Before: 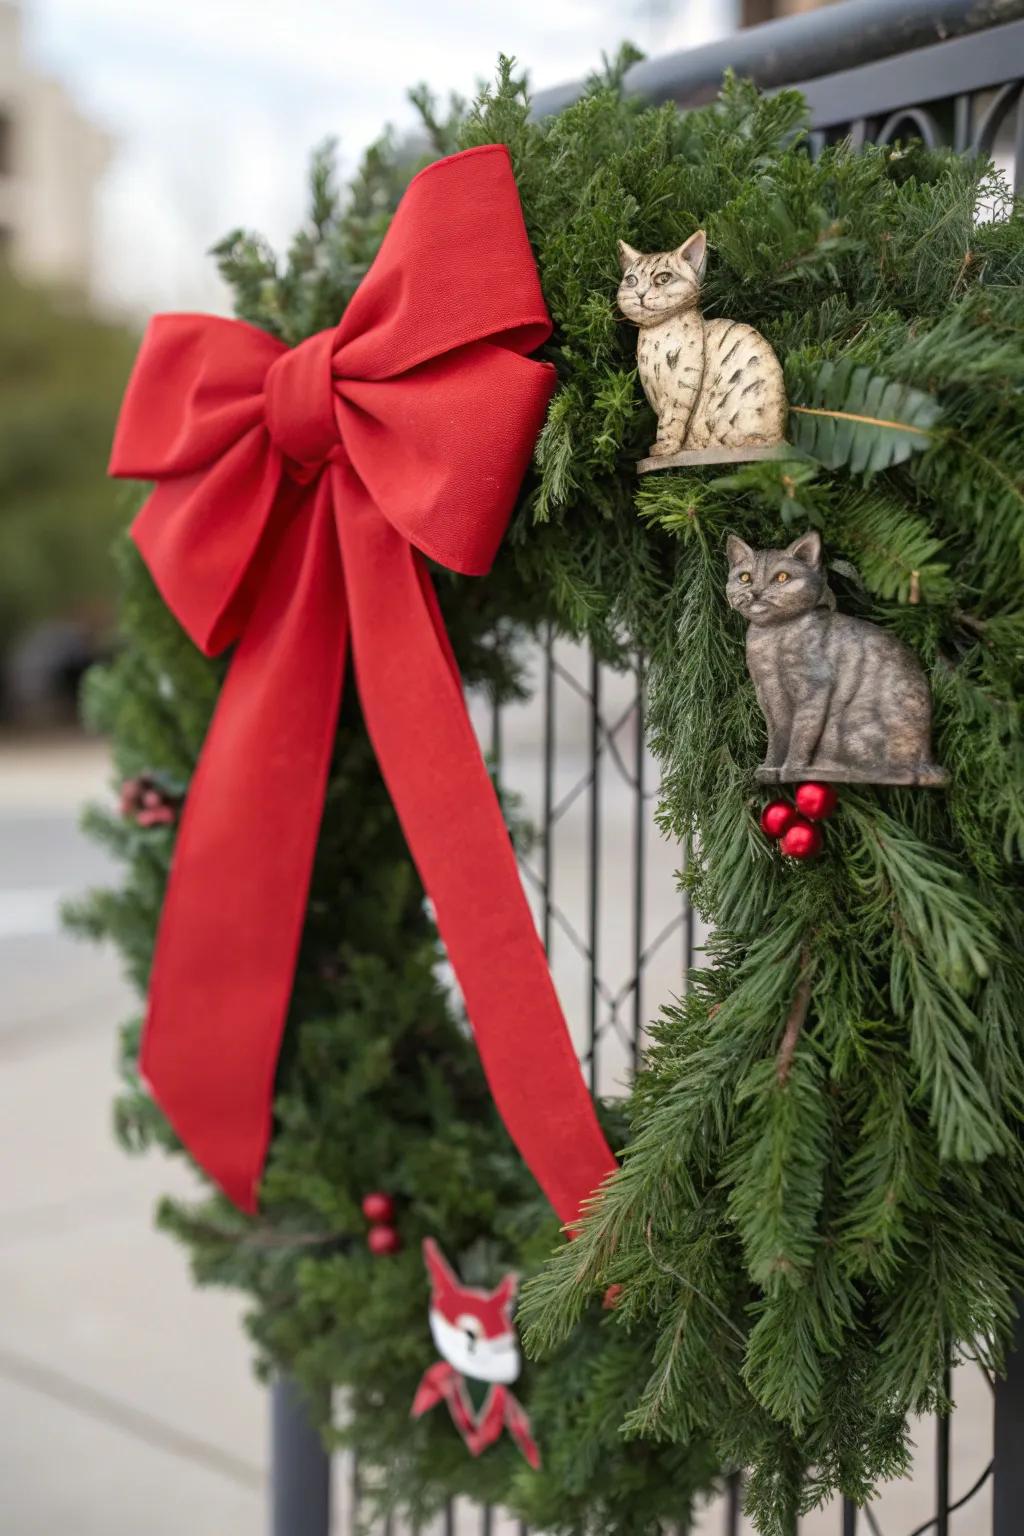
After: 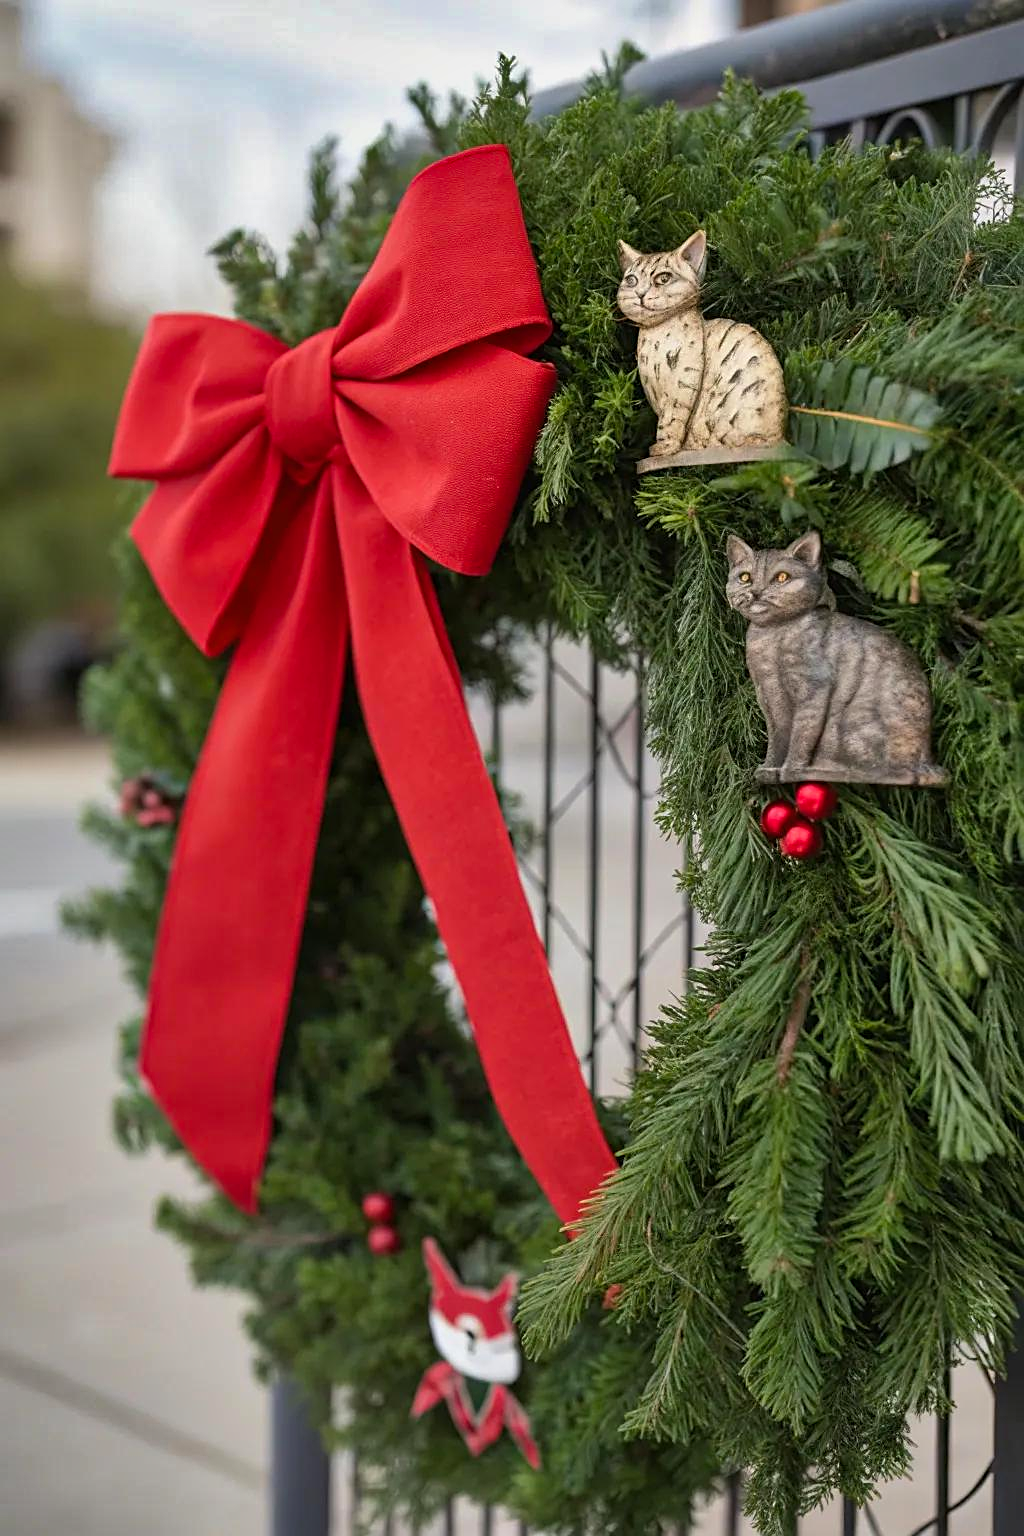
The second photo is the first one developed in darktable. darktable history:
shadows and highlights: white point adjustment -3.52, highlights -63.52, soften with gaussian
sharpen: on, module defaults
color balance rgb: linear chroma grading › global chroma 8.688%, perceptual saturation grading › global saturation 0.727%, global vibrance 9.927%
